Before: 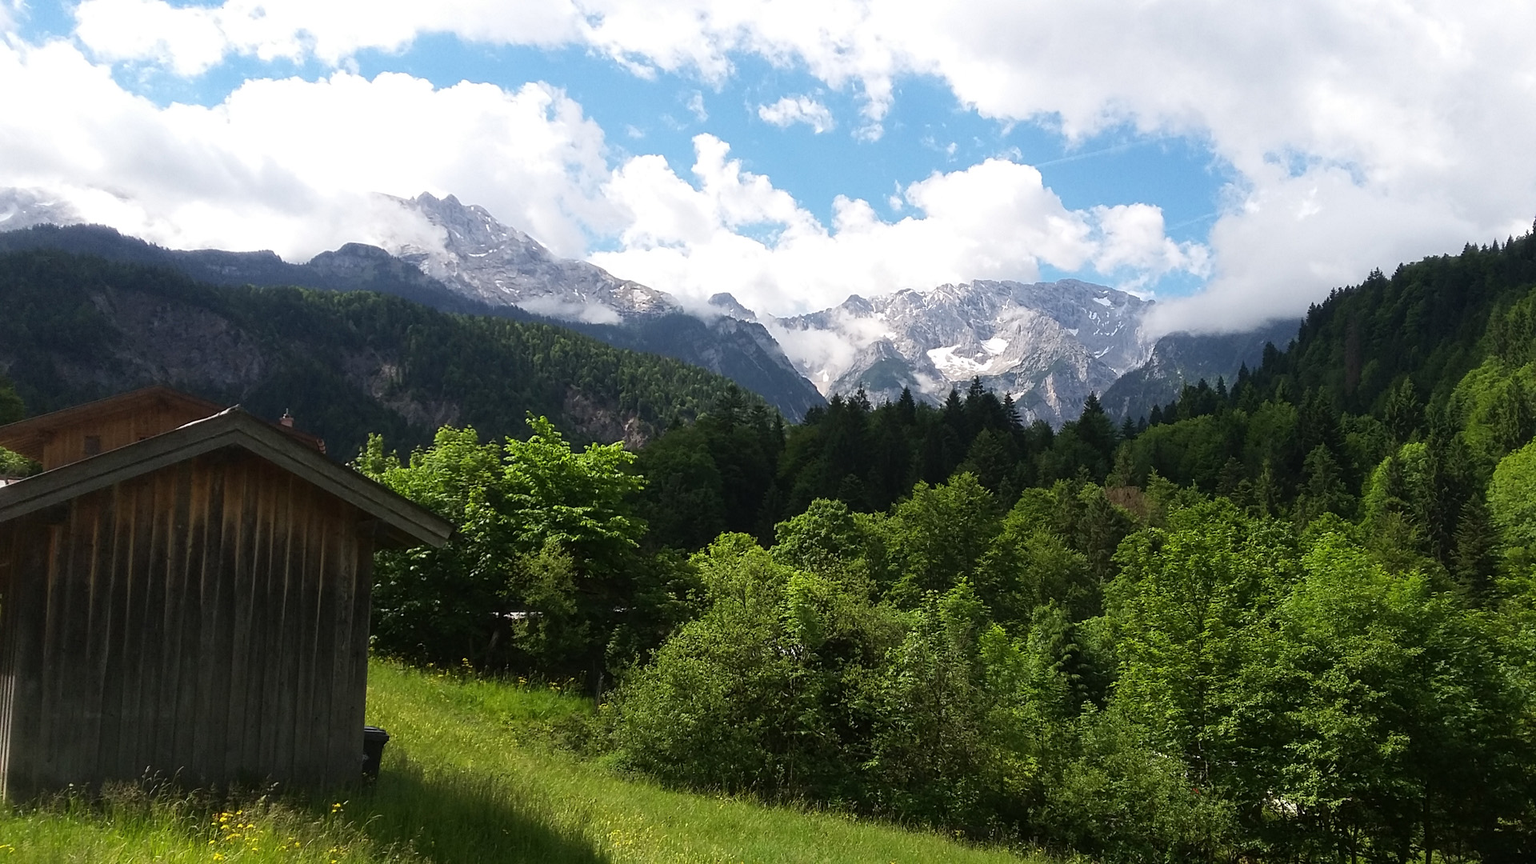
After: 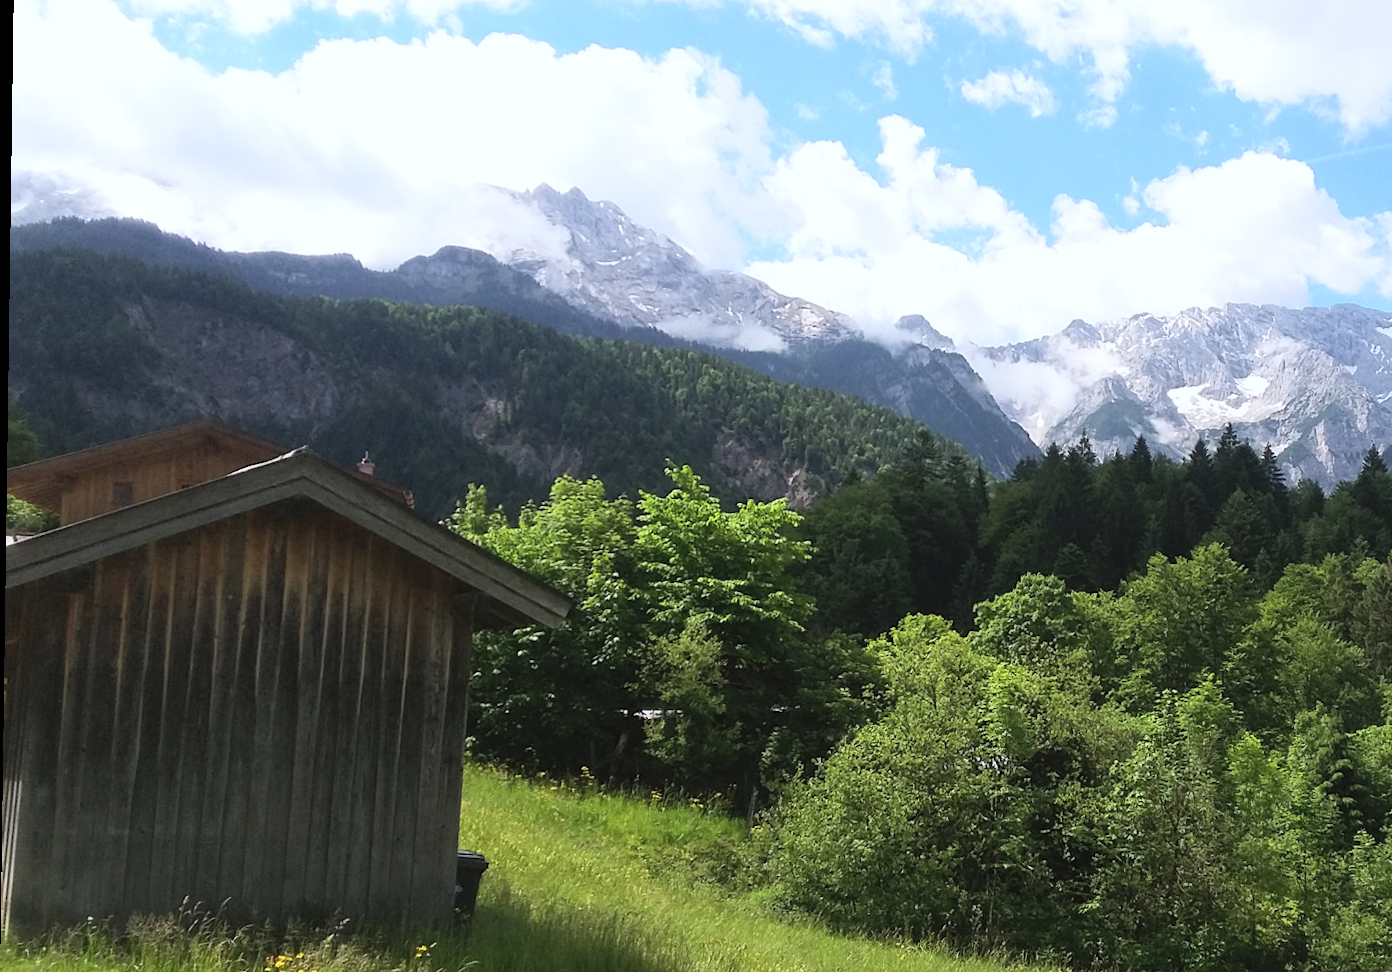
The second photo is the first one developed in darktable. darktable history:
crop: top 5.803%, right 27.864%, bottom 5.804%
contrast brightness saturation: contrast 0.14, brightness 0.21
white balance: red 0.967, blue 1.049
rotate and perspective: rotation 0.8°, automatic cropping off
